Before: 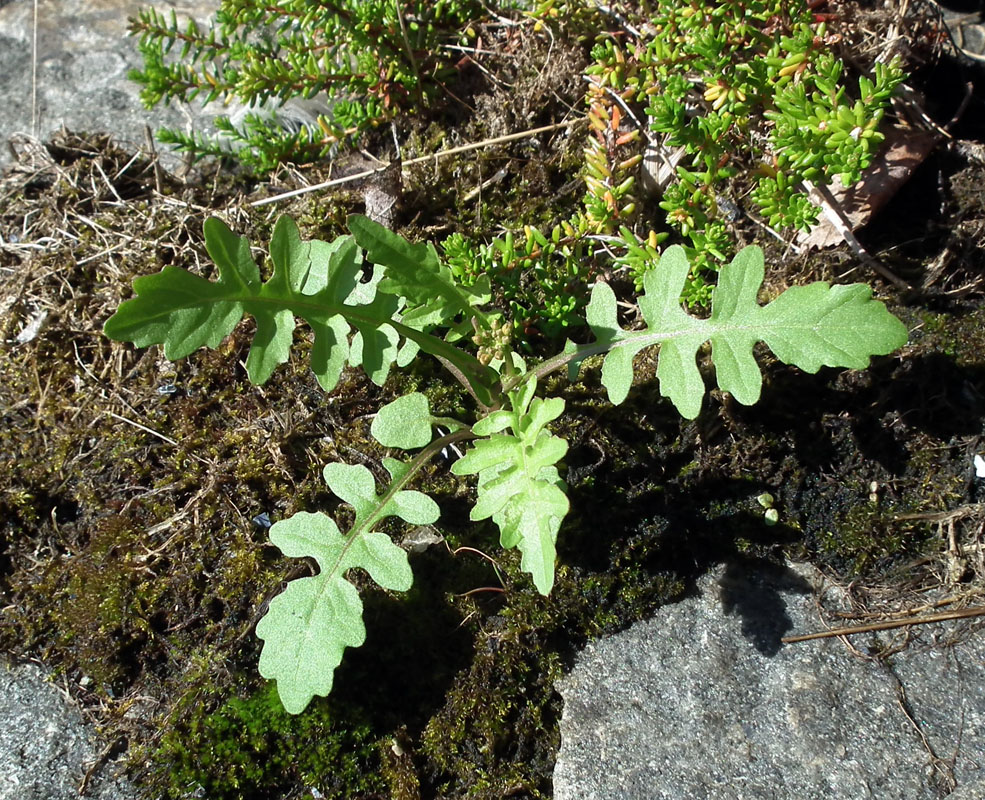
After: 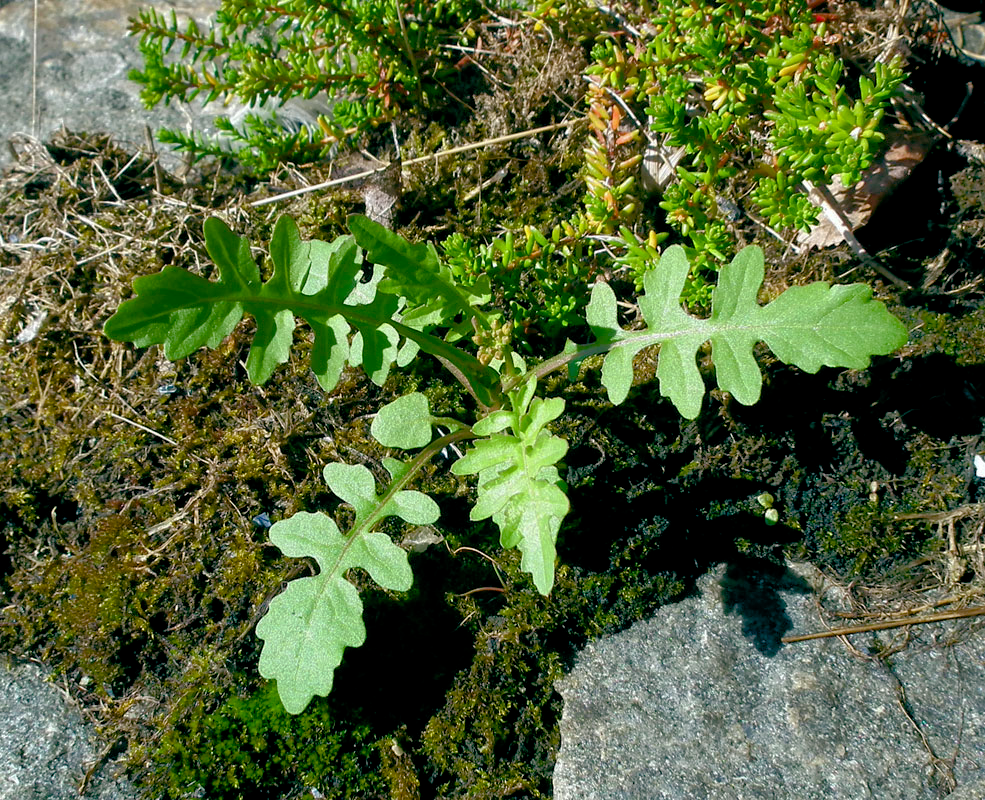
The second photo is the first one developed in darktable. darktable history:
color balance rgb: shadows lift › chroma 1.012%, shadows lift › hue 215.75°, global offset › luminance -0.342%, global offset › chroma 0.111%, global offset › hue 164.31°, perceptual saturation grading › global saturation 20%, perceptual saturation grading › highlights -25.735%, perceptual saturation grading › shadows 49.359%, global vibrance 20%
shadows and highlights: on, module defaults
